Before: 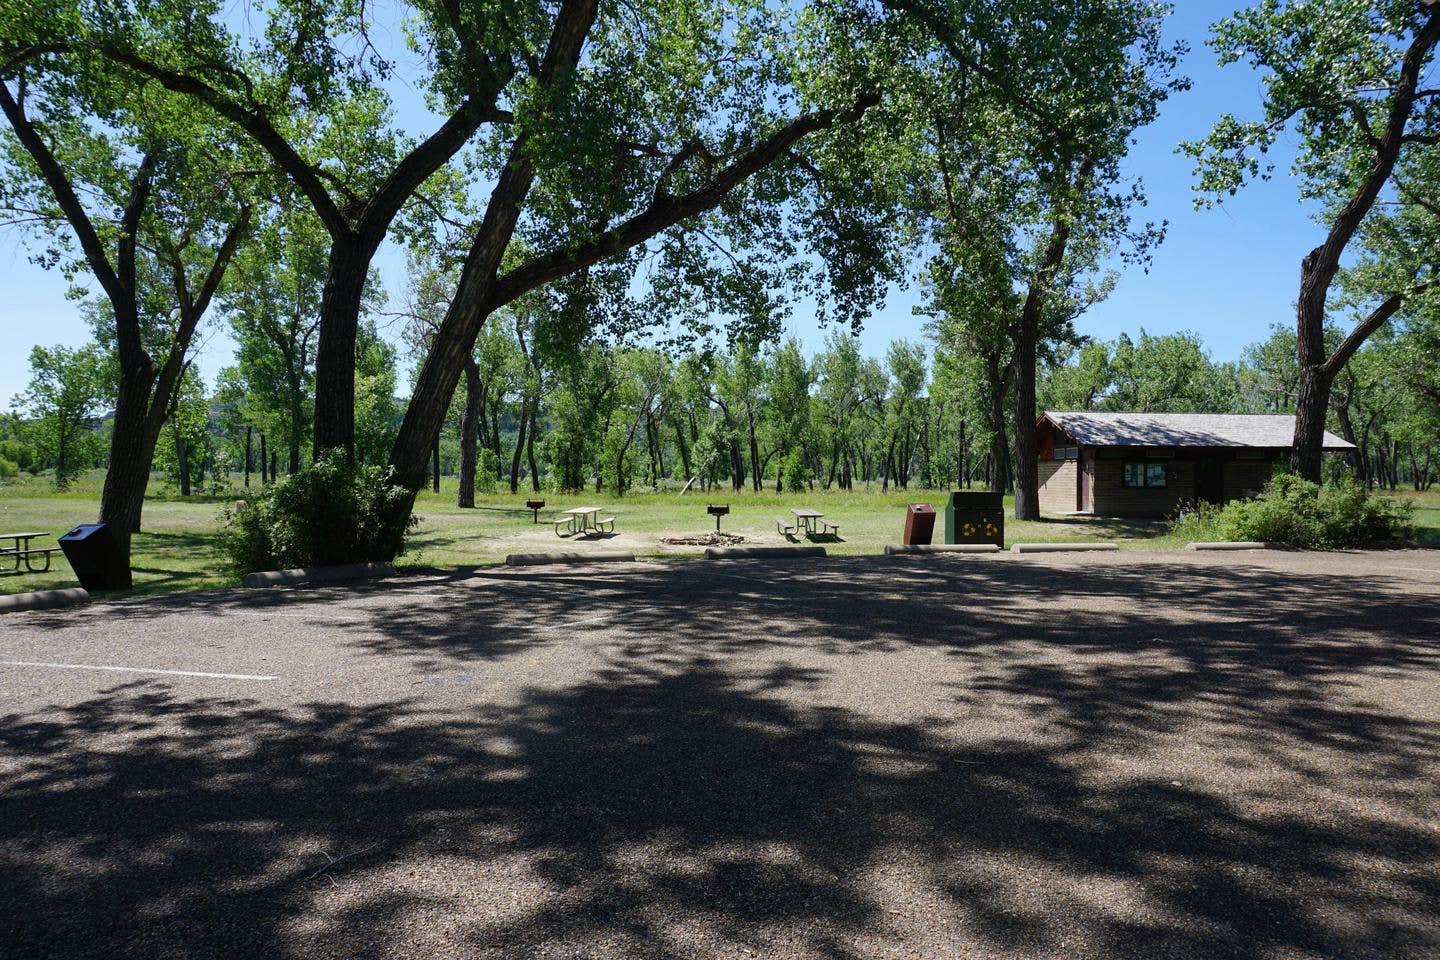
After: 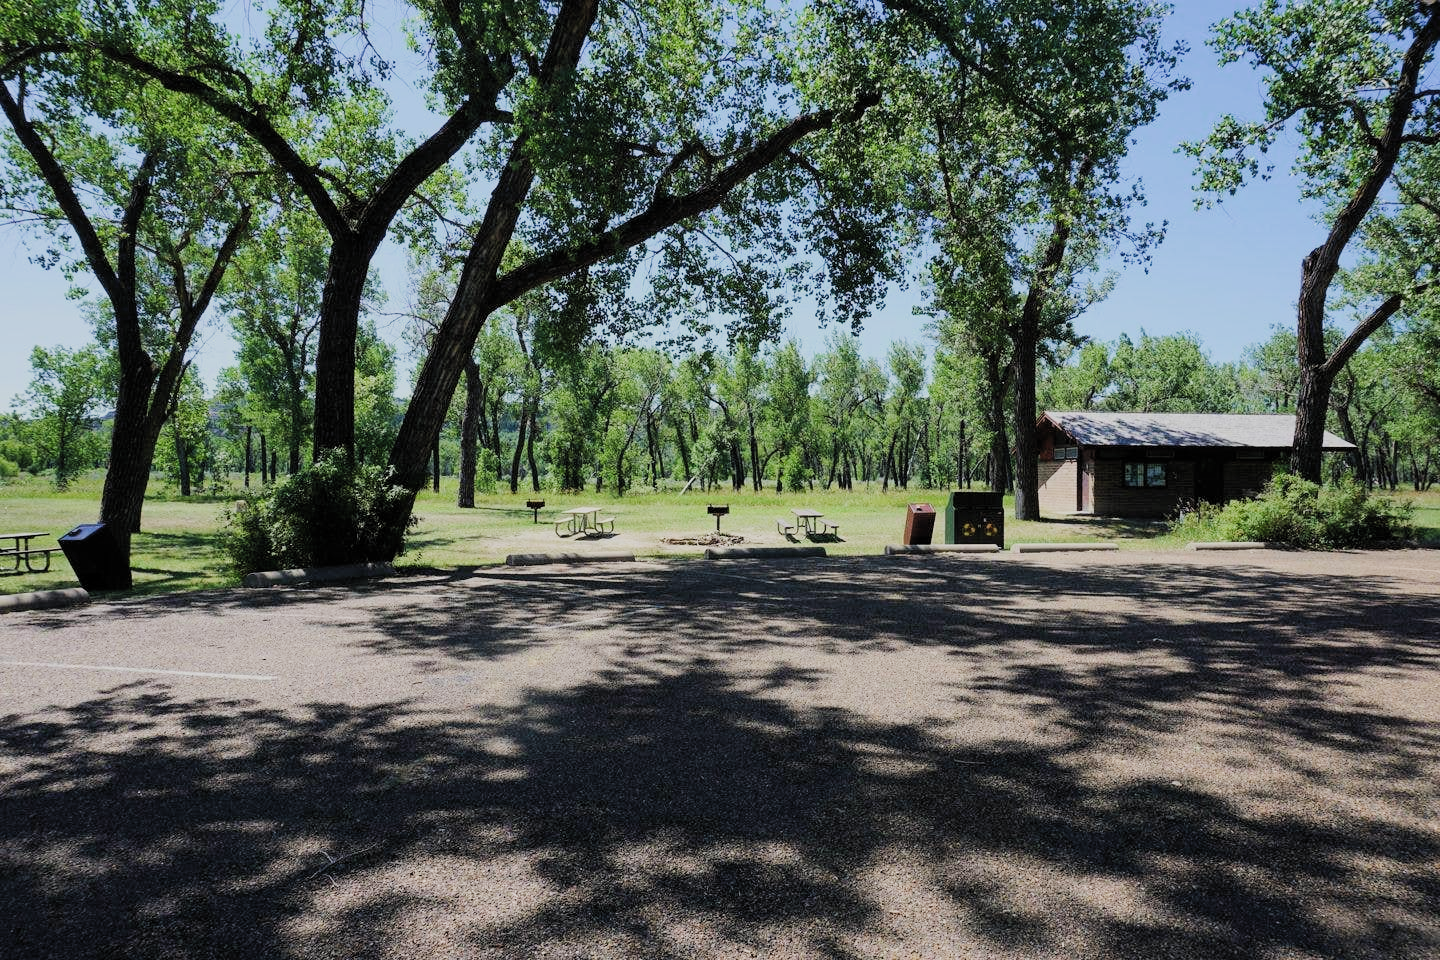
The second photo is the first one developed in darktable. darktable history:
exposure: exposure 0.61 EV, compensate highlight preservation false
filmic rgb: black relative exposure -7.1 EV, white relative exposure 5.35 EV, threshold 2.95 EV, hardness 3.02, color science v5 (2021), contrast in shadows safe, contrast in highlights safe, enable highlight reconstruction true
